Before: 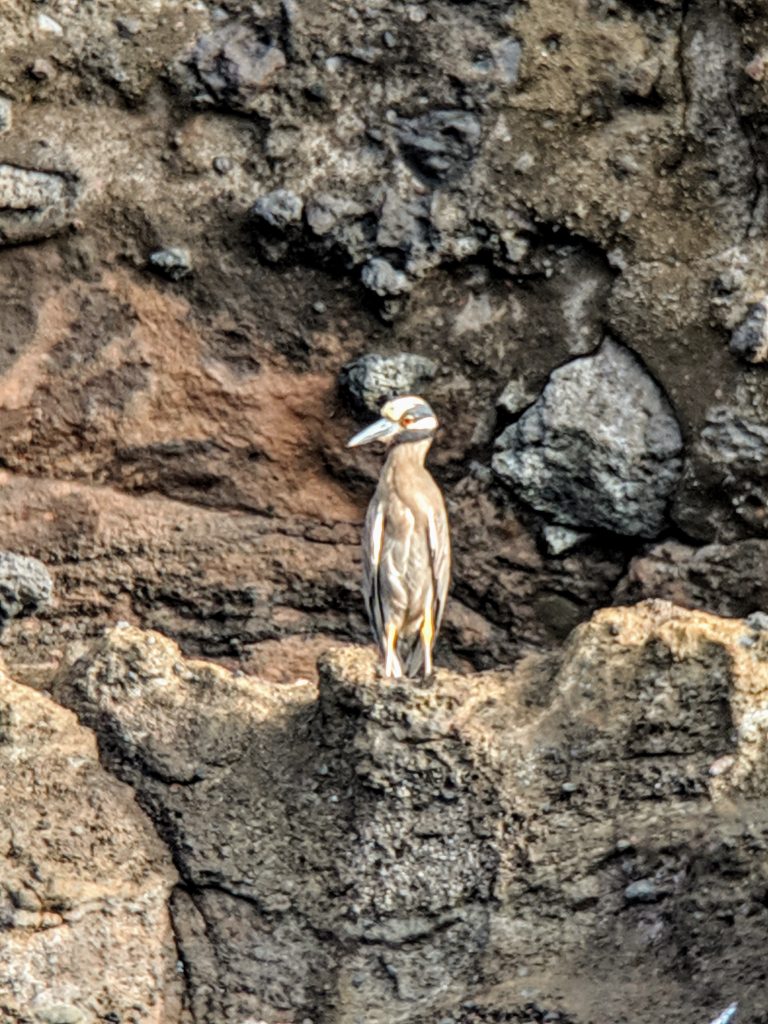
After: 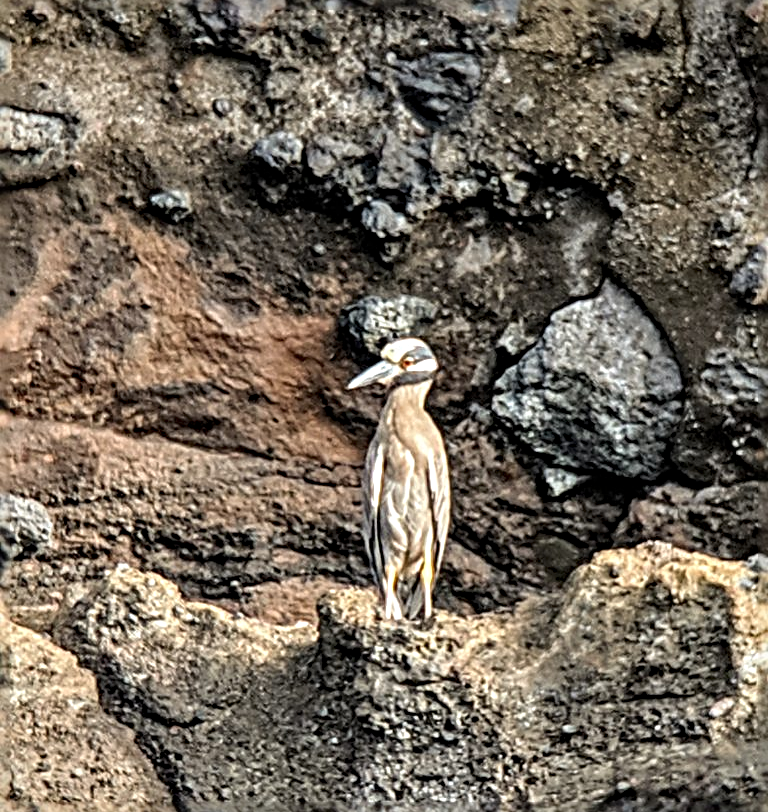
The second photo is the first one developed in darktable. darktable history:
crop and rotate: top 5.667%, bottom 15.001%
sharpen: radius 3.658, amount 0.94
tone equalizer: on, module defaults
